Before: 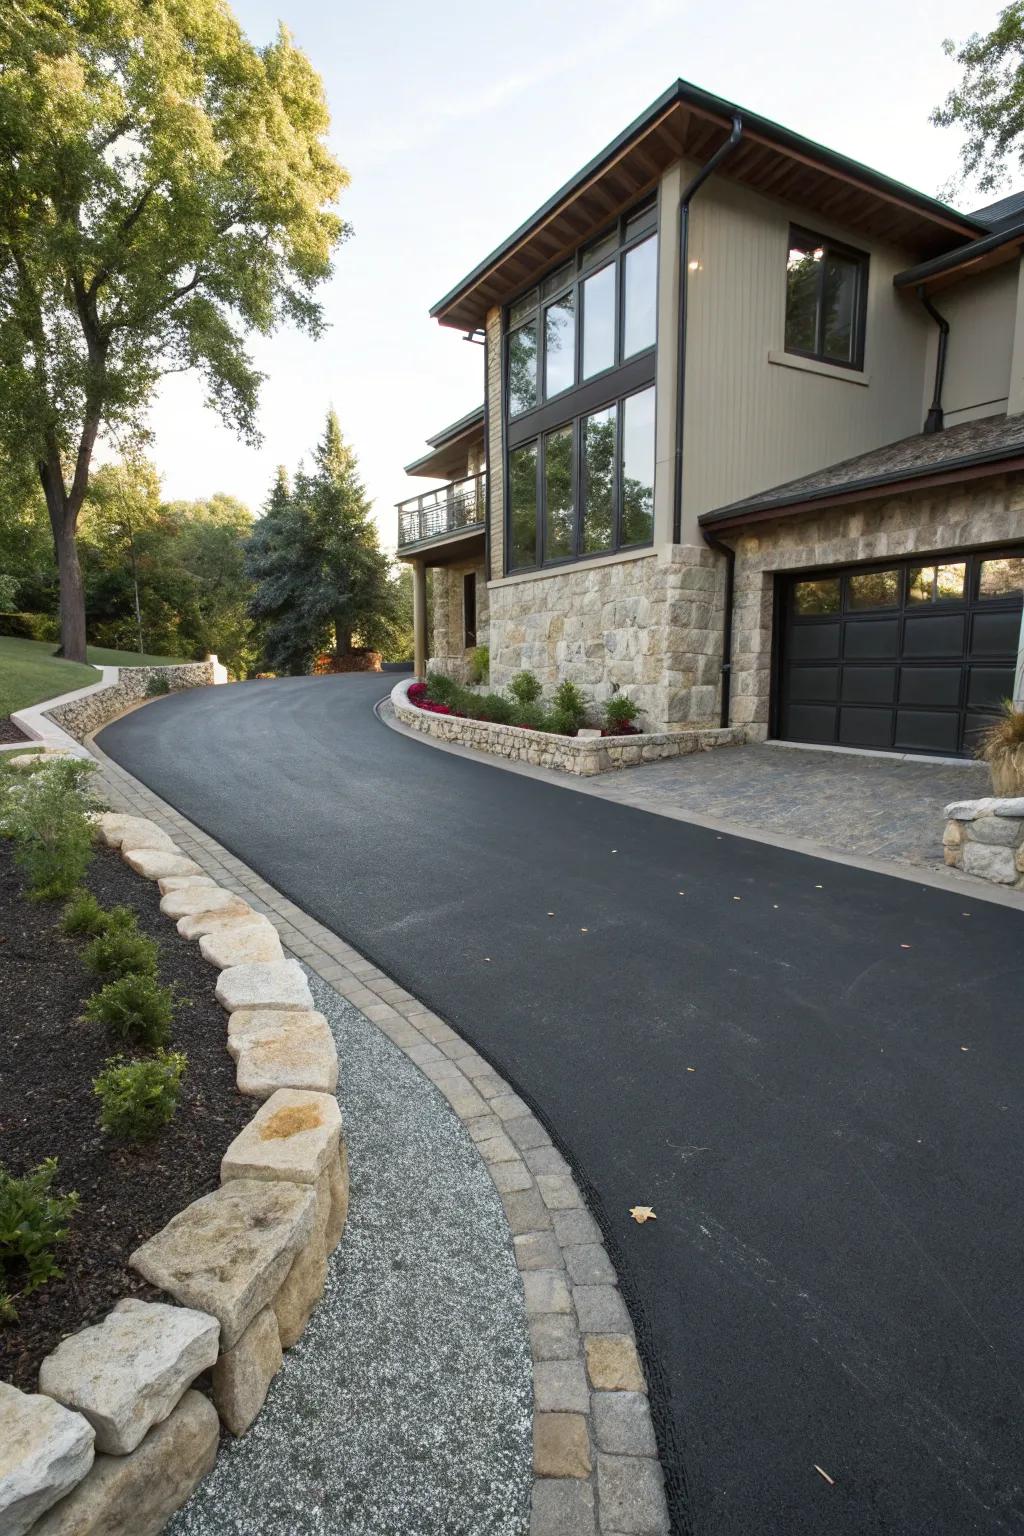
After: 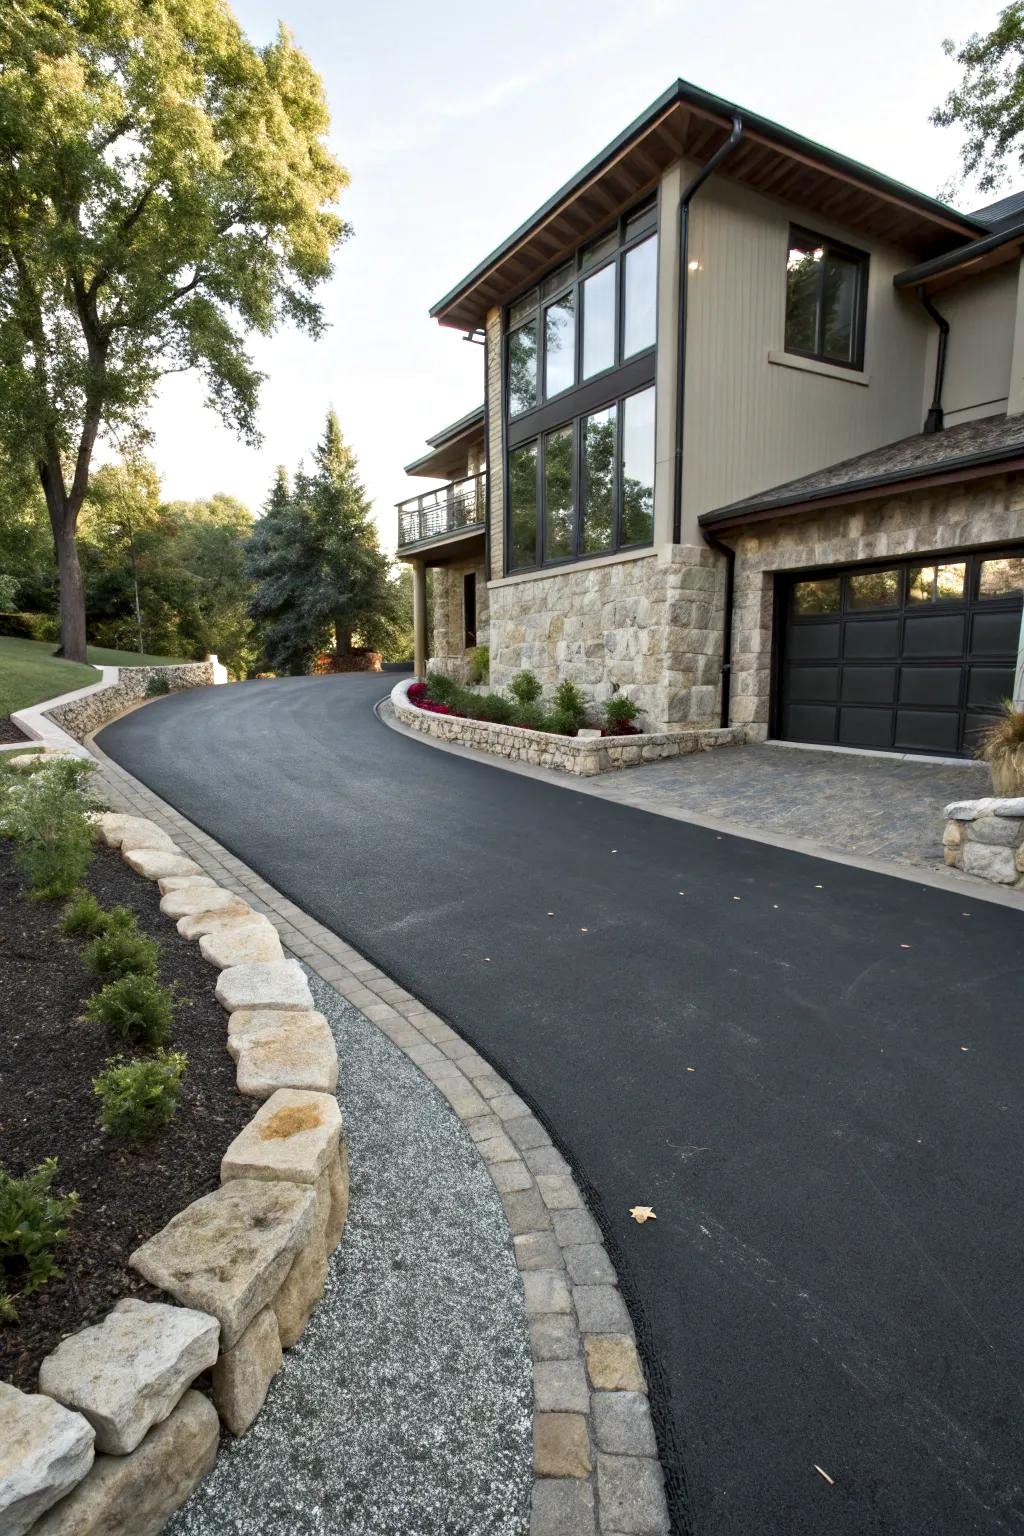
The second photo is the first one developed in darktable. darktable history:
contrast equalizer: y [[0.5, 0.486, 0.447, 0.446, 0.489, 0.5], [0.5 ×6], [0.5 ×6], [0 ×6], [0 ×6]], mix -0.995
